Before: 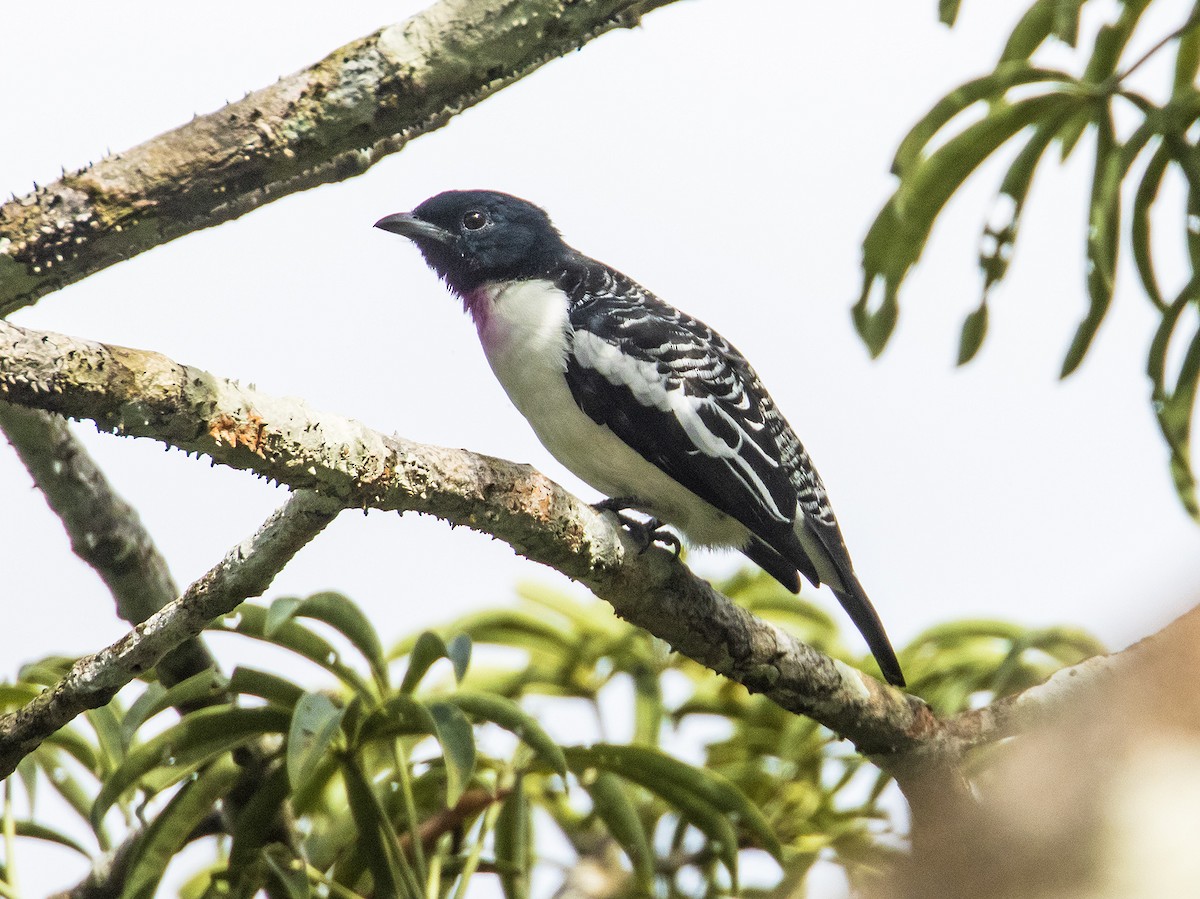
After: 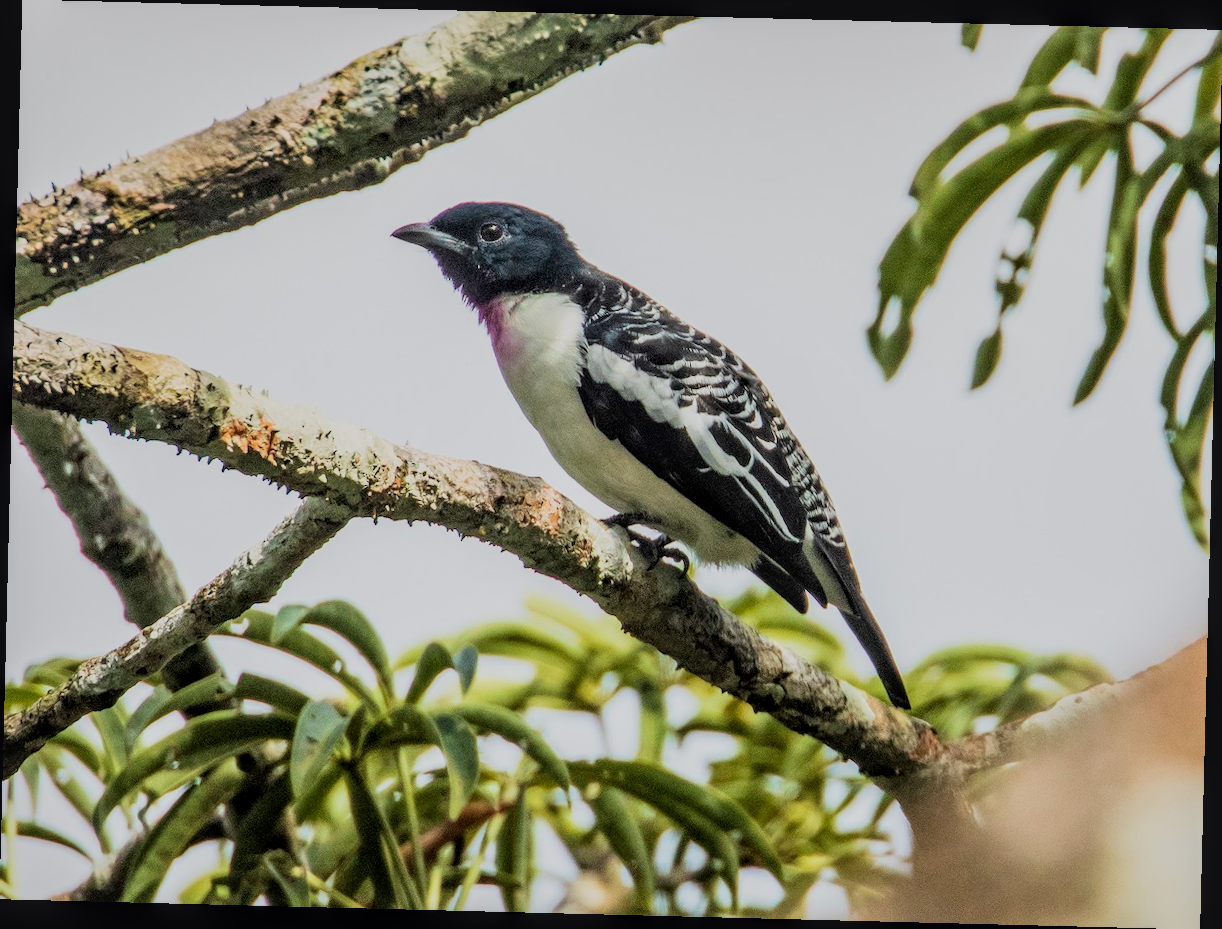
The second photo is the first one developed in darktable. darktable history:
local contrast: on, module defaults
tone equalizer: -7 EV 0.108 EV
crop and rotate: angle -1.45°
filmic rgb: black relative exposure -7.65 EV, white relative exposure 4.56 EV, hardness 3.61, color science v6 (2022)
